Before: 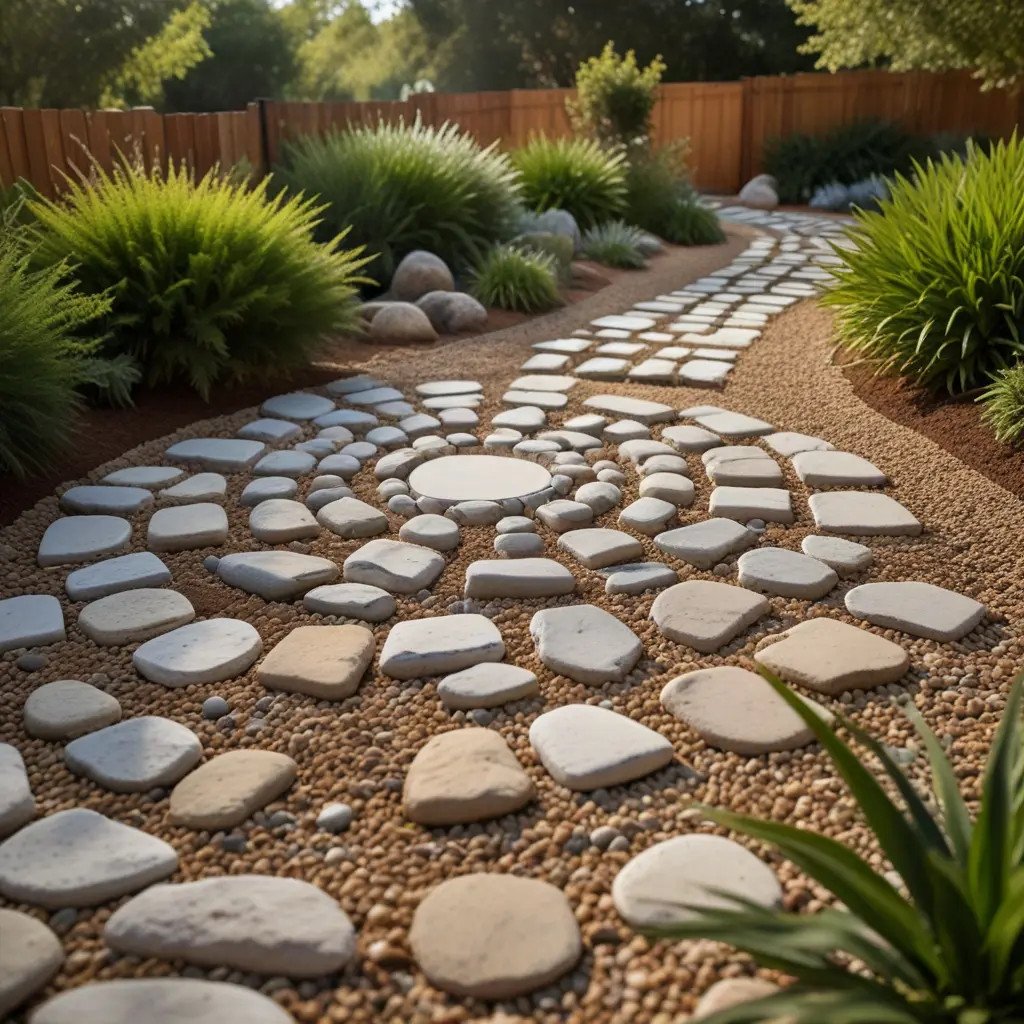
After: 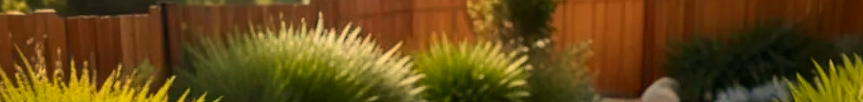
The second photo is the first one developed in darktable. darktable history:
white balance: red 1.123, blue 0.83
crop and rotate: left 9.644%, top 9.491%, right 6.021%, bottom 80.509%
bloom: size 13.65%, threshold 98.39%, strength 4.82%
contrast brightness saturation: contrast 0.08, saturation 0.2
